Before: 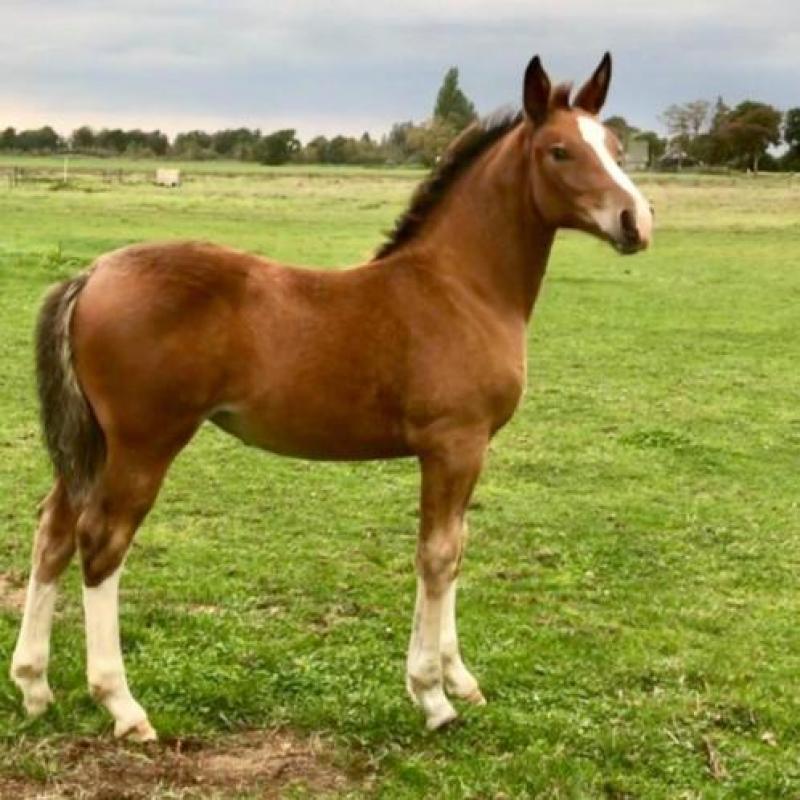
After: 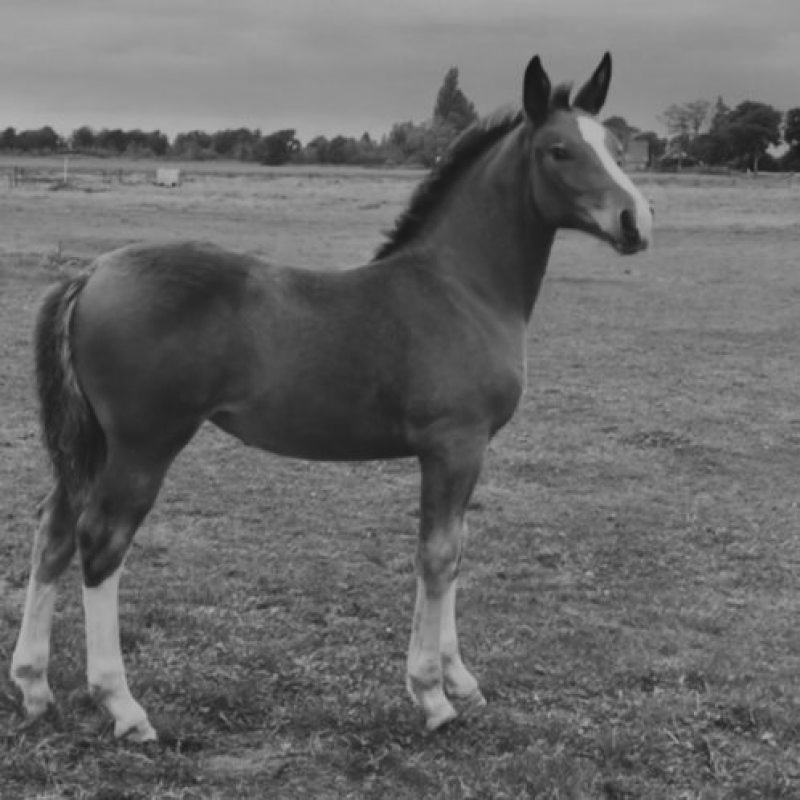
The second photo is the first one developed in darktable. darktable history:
local contrast: mode bilateral grid, contrast 100, coarseness 100, detail 91%, midtone range 0.2
exposure: black level correction -0.016, exposure -1.018 EV, compensate highlight preservation false
monochrome: on, module defaults
